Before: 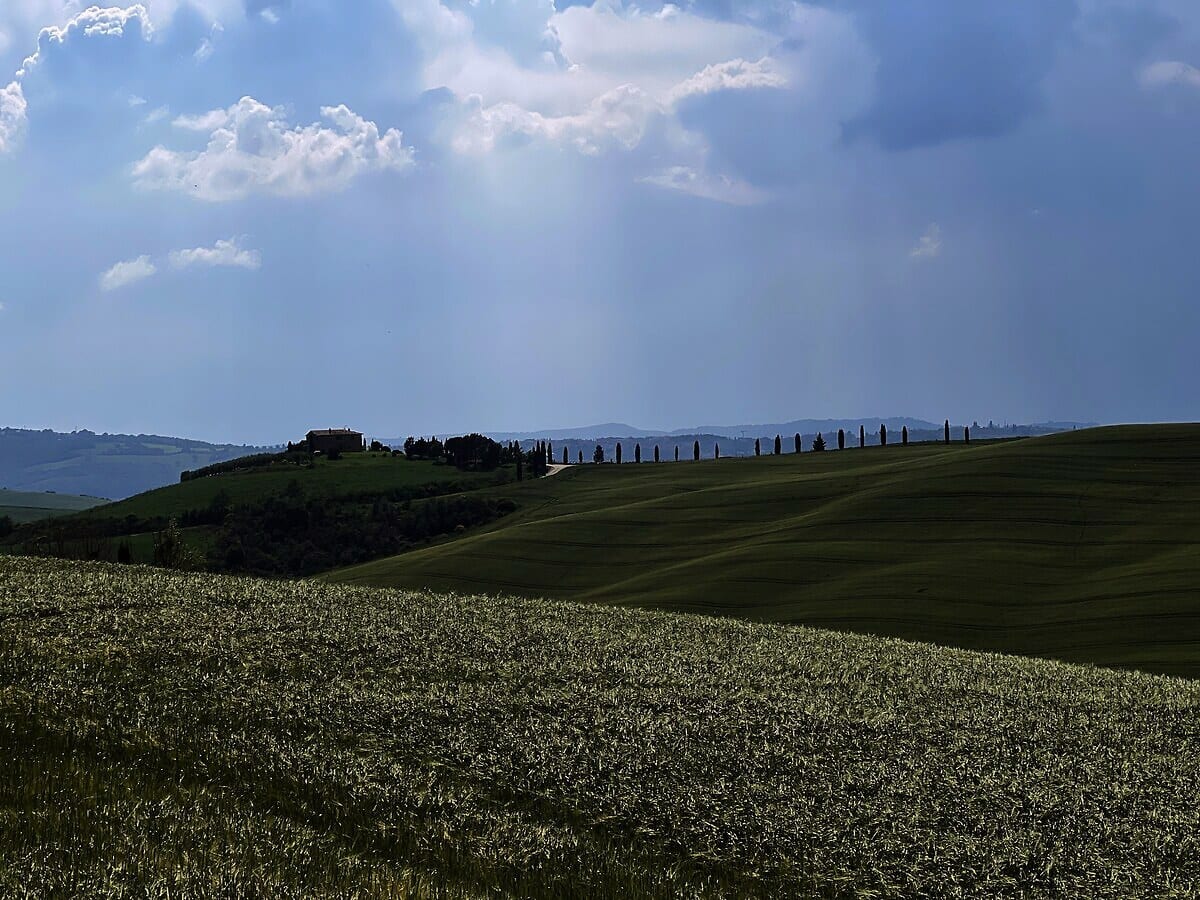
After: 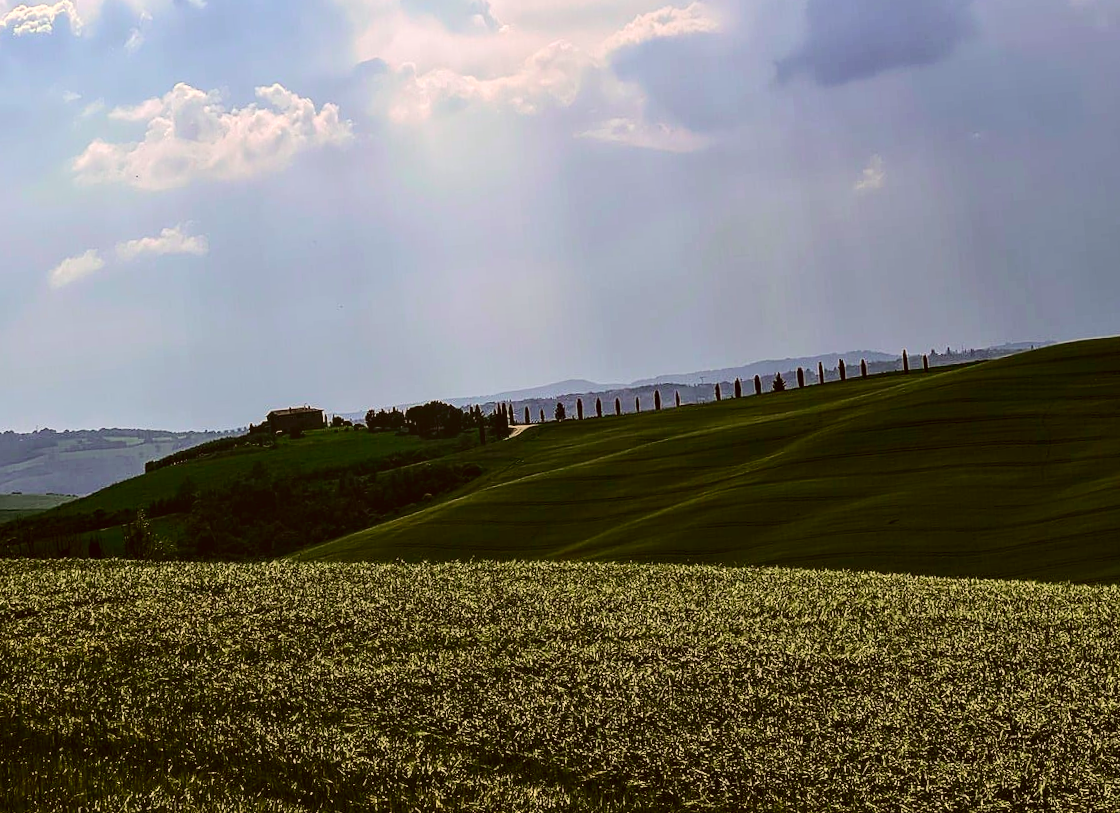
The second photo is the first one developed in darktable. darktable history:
crop: left 0.434%, top 0.485%, right 0.244%, bottom 0.386%
local contrast: on, module defaults
exposure: black level correction 0.001, exposure 0.5 EV, compensate exposure bias true, compensate highlight preservation false
color balance rgb: shadows lift › hue 87.51°, highlights gain › chroma 1.62%, highlights gain › hue 55.1°, global offset › chroma 0.06%, global offset › hue 253.66°, linear chroma grading › global chroma 0.5%, perceptual saturation grading › global saturation 16.38%
rotate and perspective: rotation -4.57°, crop left 0.054, crop right 0.944, crop top 0.087, crop bottom 0.914
tone curve: curves: ch0 [(0, 0.019) (0.204, 0.162) (0.491, 0.519) (0.748, 0.765) (1, 0.919)]; ch1 [(0, 0) (0.201, 0.113) (0.372, 0.282) (0.443, 0.434) (0.496, 0.504) (0.566, 0.585) (0.761, 0.803) (1, 1)]; ch2 [(0, 0) (0.434, 0.447) (0.483, 0.487) (0.555, 0.563) (0.697, 0.68) (1, 1)], color space Lab, independent channels, preserve colors none
color correction: highlights a* -1.43, highlights b* 10.12, shadows a* 0.395, shadows b* 19.35
